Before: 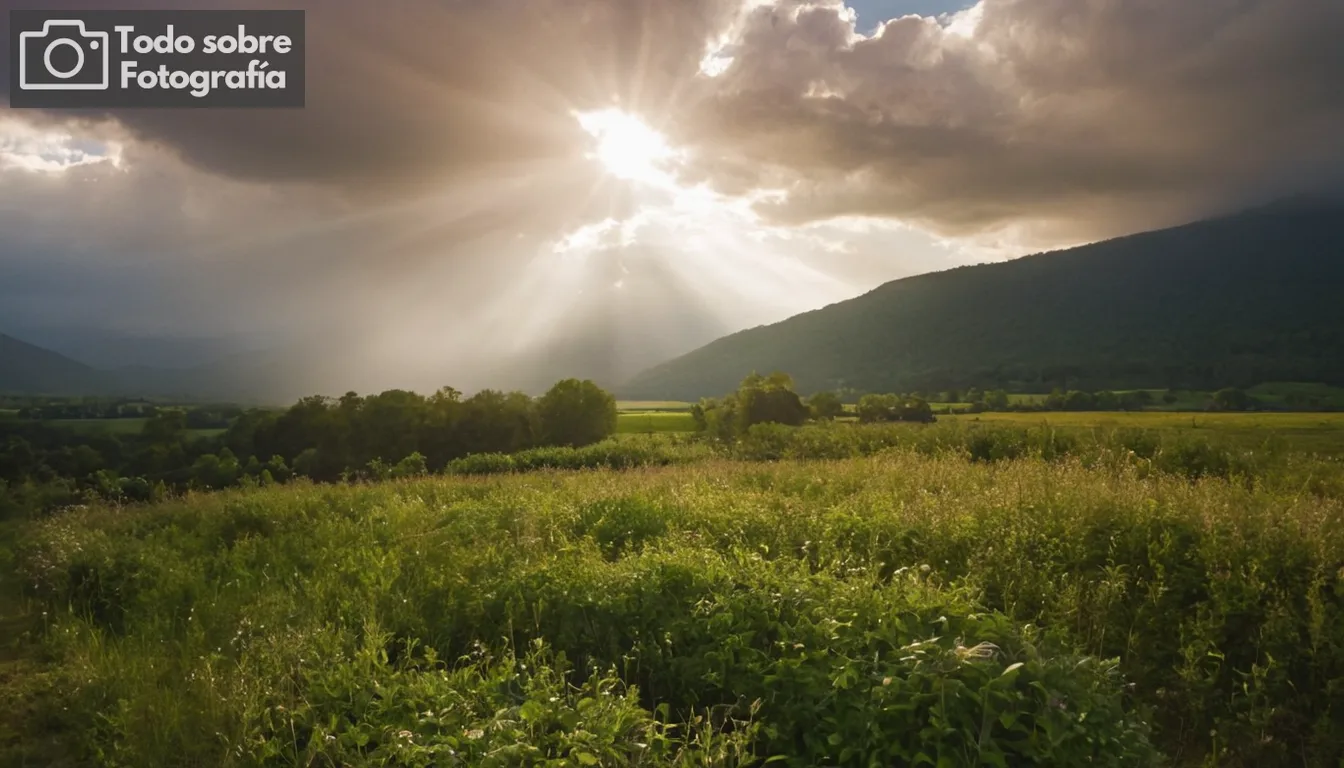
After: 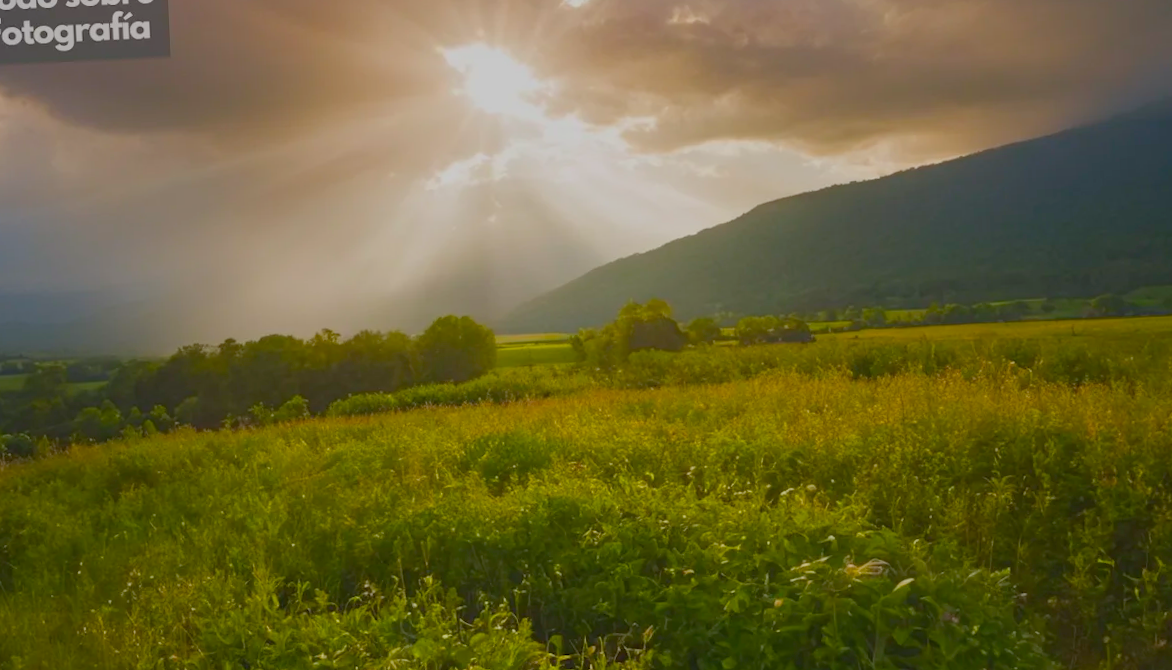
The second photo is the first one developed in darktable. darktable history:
crop and rotate: angle 2.64°, left 5.863%, top 5.7%
color balance rgb: power › hue 210.67°, linear chroma grading › global chroma 14.651%, perceptual saturation grading › global saturation 29.899%, contrast -29.659%
